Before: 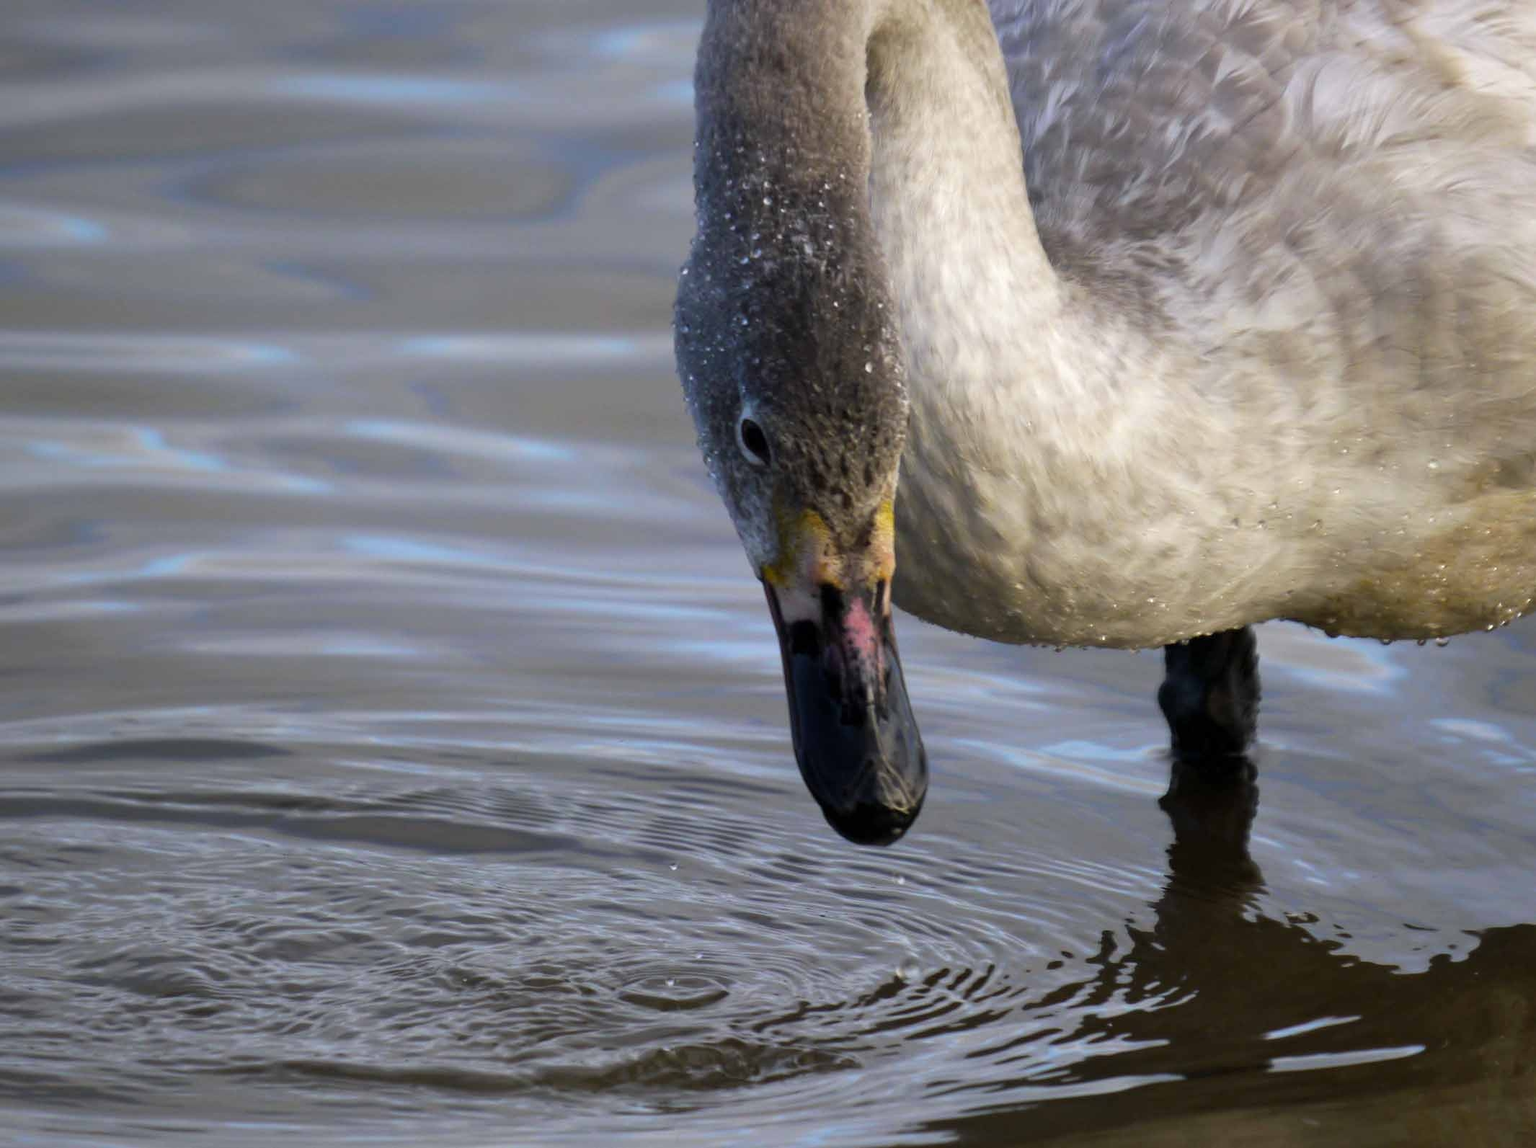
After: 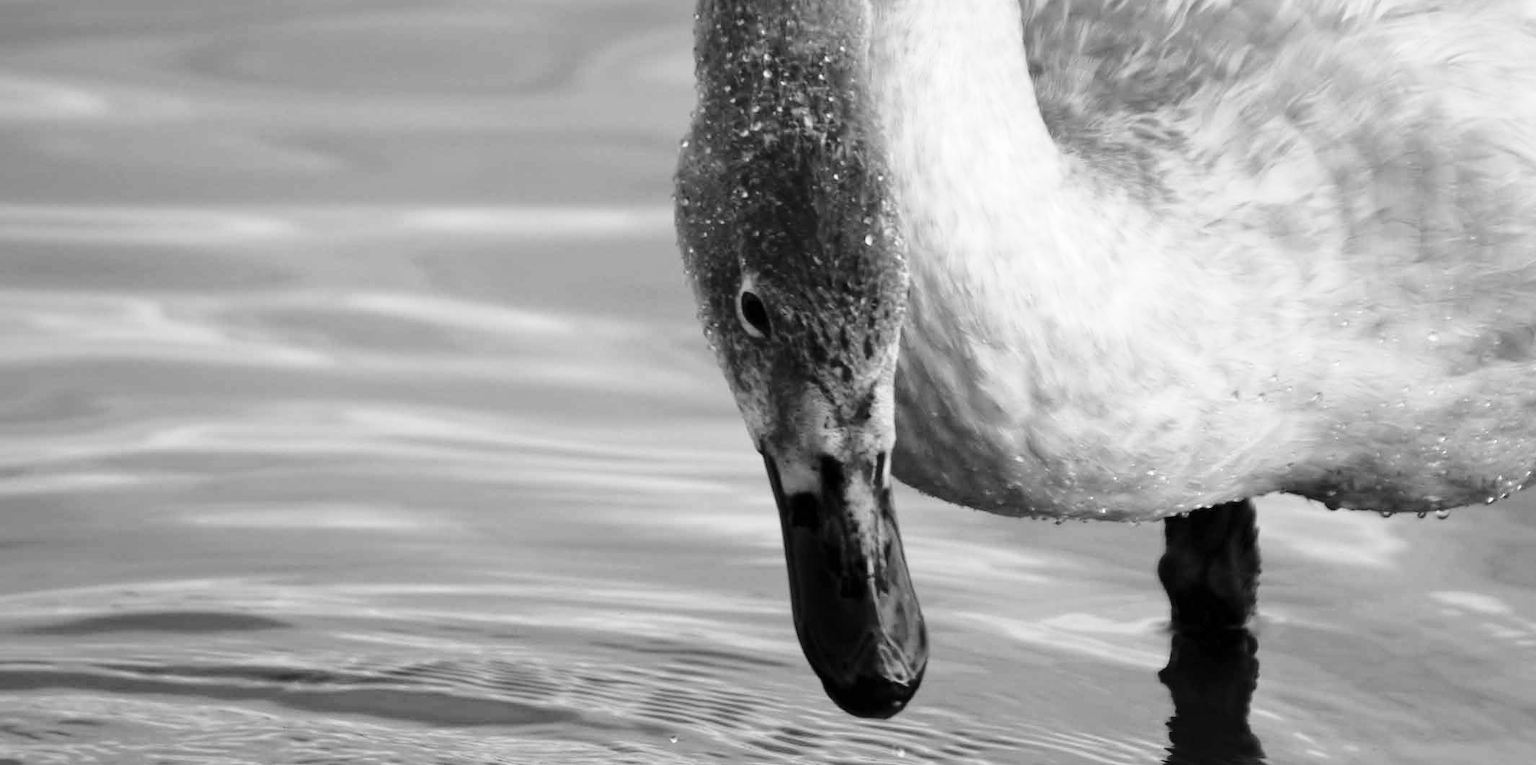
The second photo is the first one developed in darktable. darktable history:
white balance: red 0.931, blue 1.11
crop: top 11.166%, bottom 22.168%
base curve: curves: ch0 [(0, 0) (0.028, 0.03) (0.121, 0.232) (0.46, 0.748) (0.859, 0.968) (1, 1)], preserve colors none
monochrome: on, module defaults
